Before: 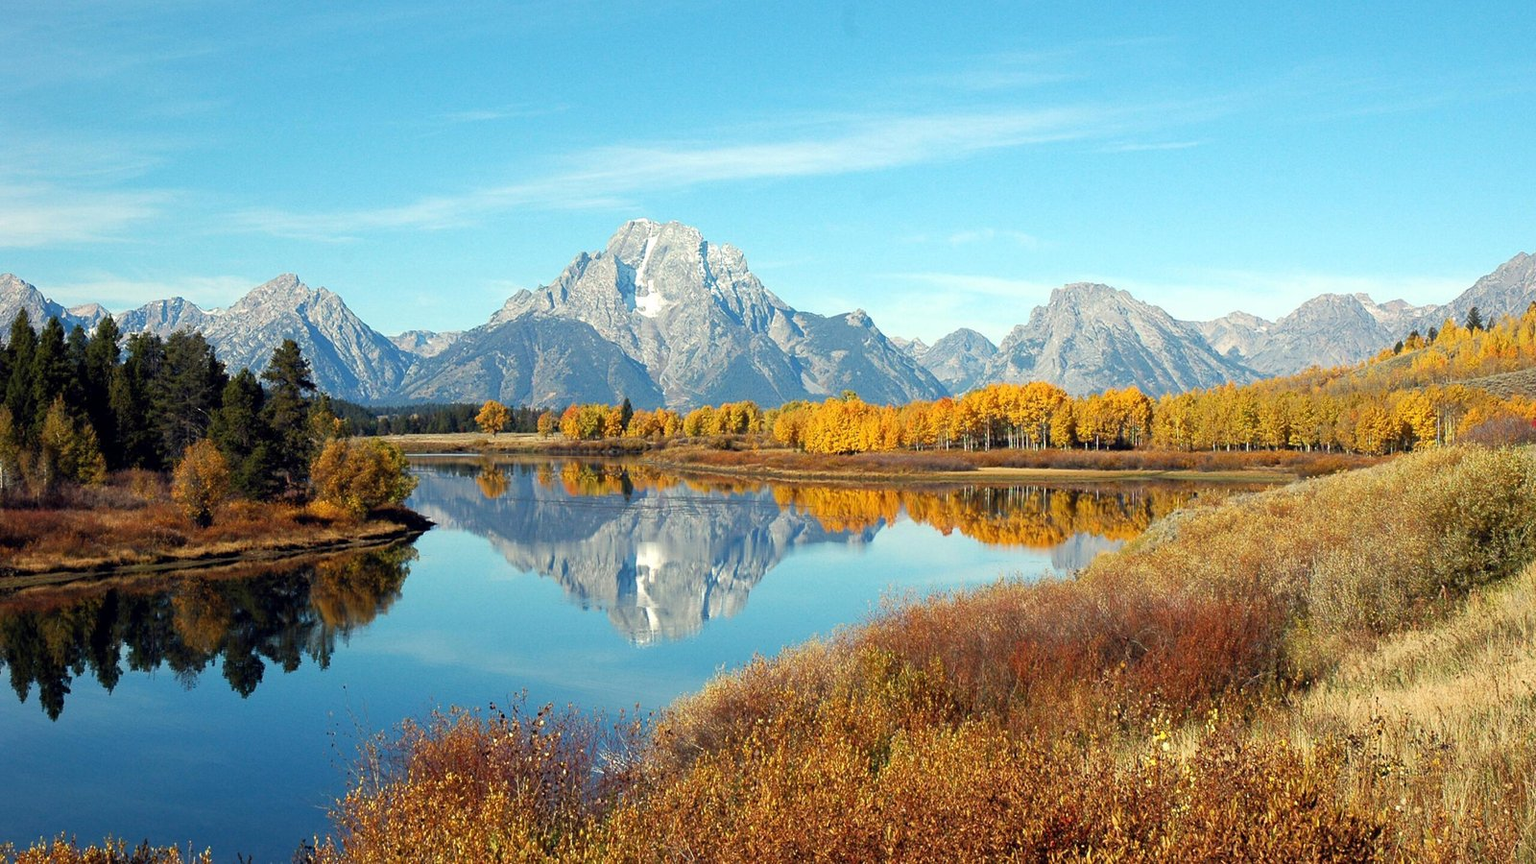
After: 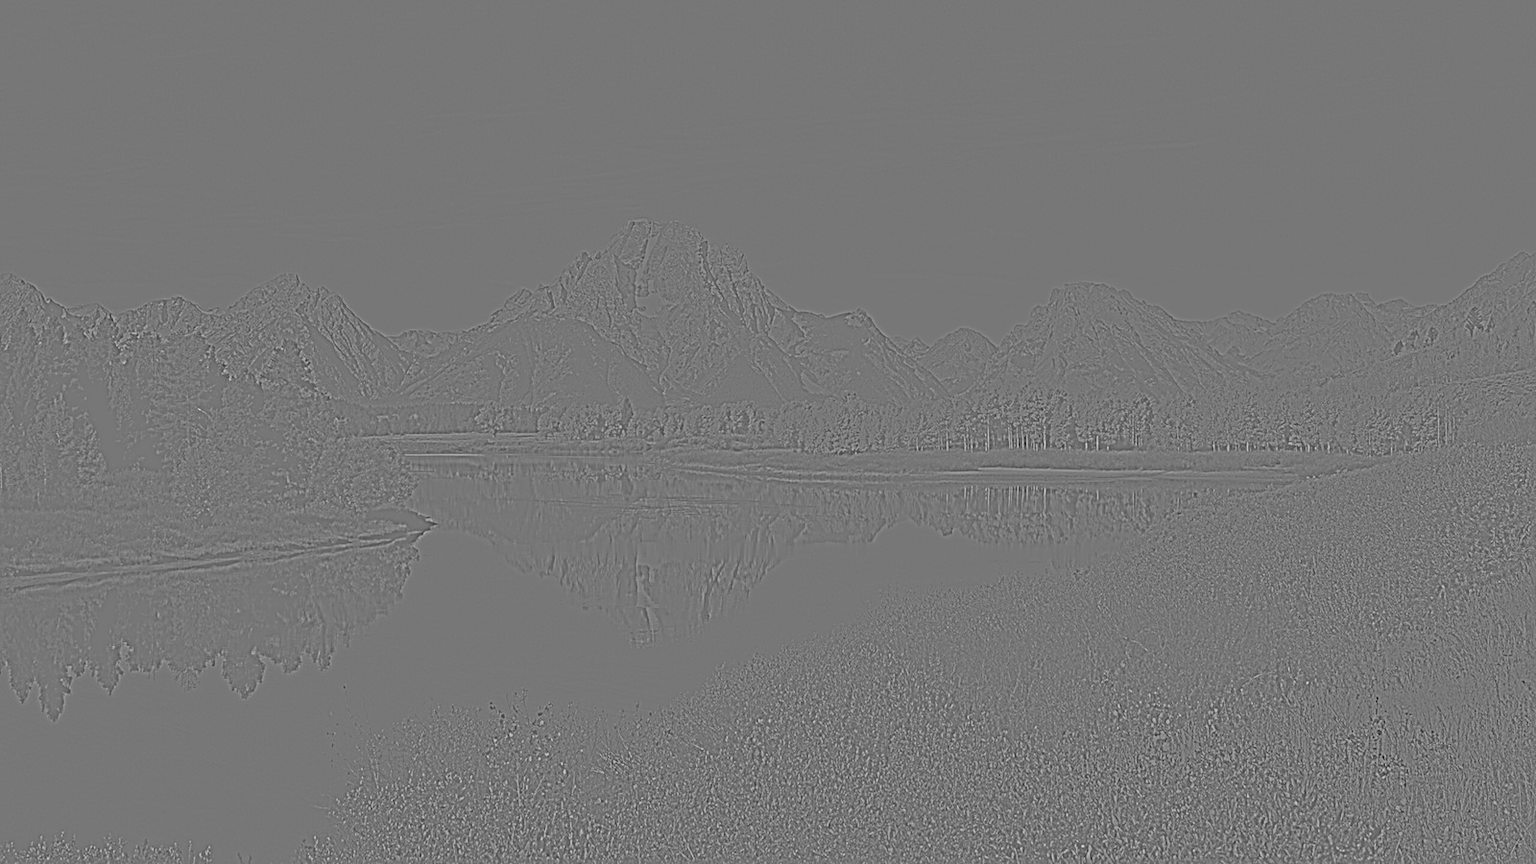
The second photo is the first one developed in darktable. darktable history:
white balance: emerald 1
sharpen: on, module defaults
local contrast: detail 130%
highpass: sharpness 9.84%, contrast boost 9.94%
contrast brightness saturation: contrast 0.04, saturation 0.07
